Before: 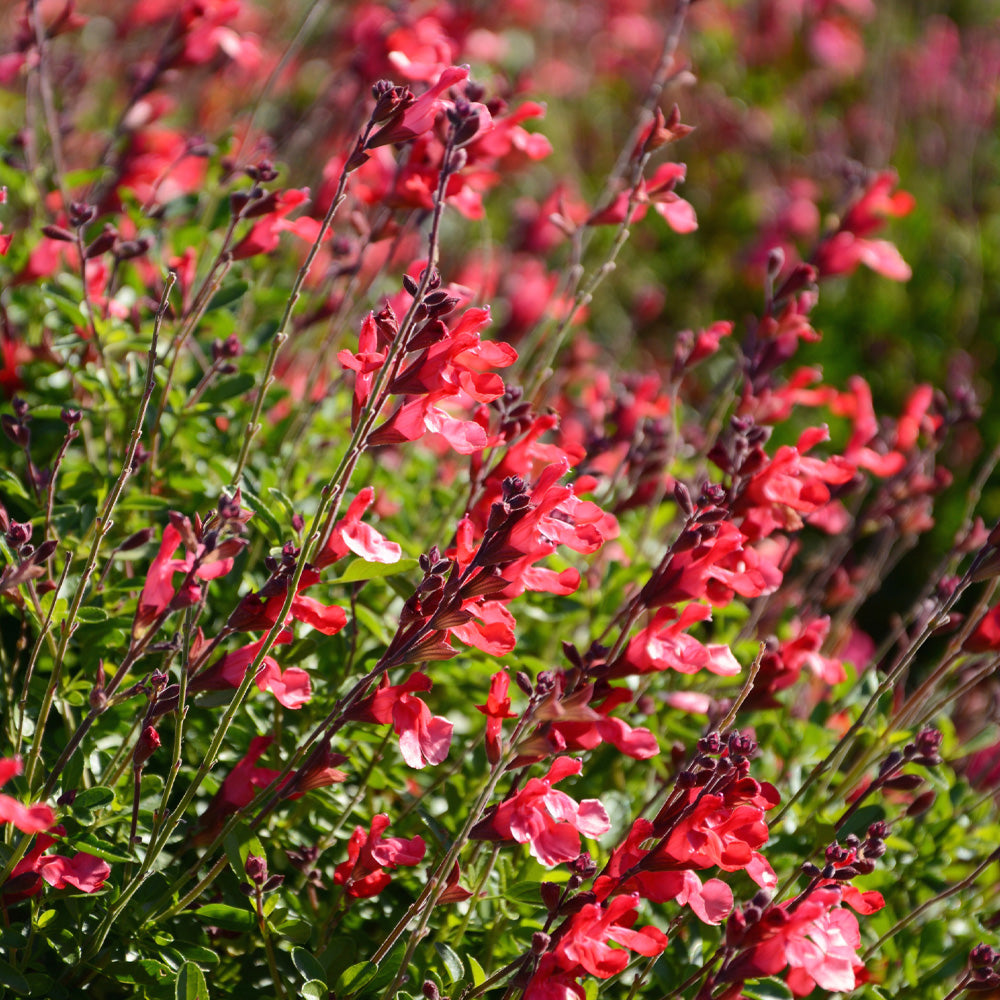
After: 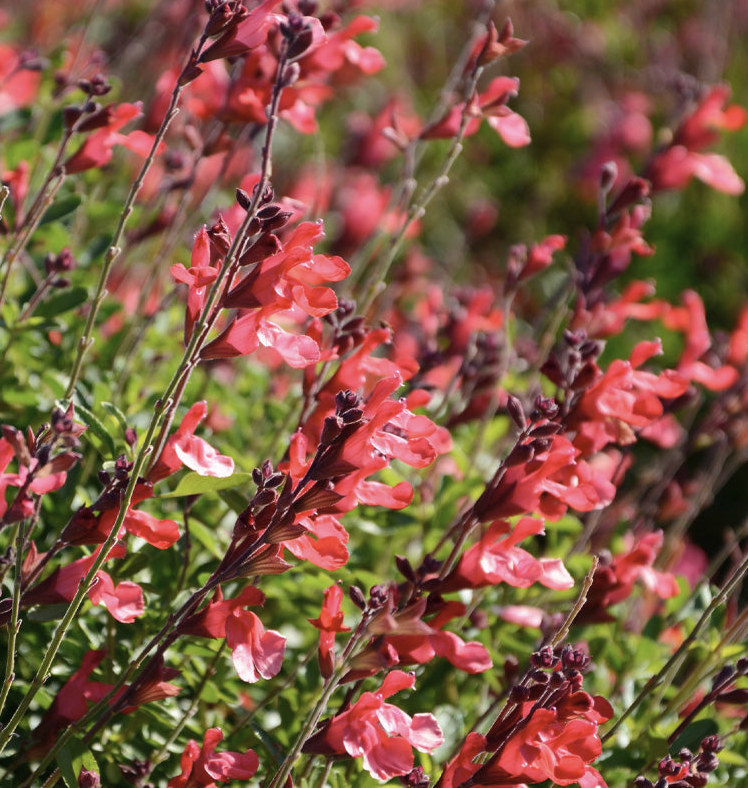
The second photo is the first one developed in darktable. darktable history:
crop: left 16.768%, top 8.653%, right 8.362%, bottom 12.485%
color correction: saturation 0.8
